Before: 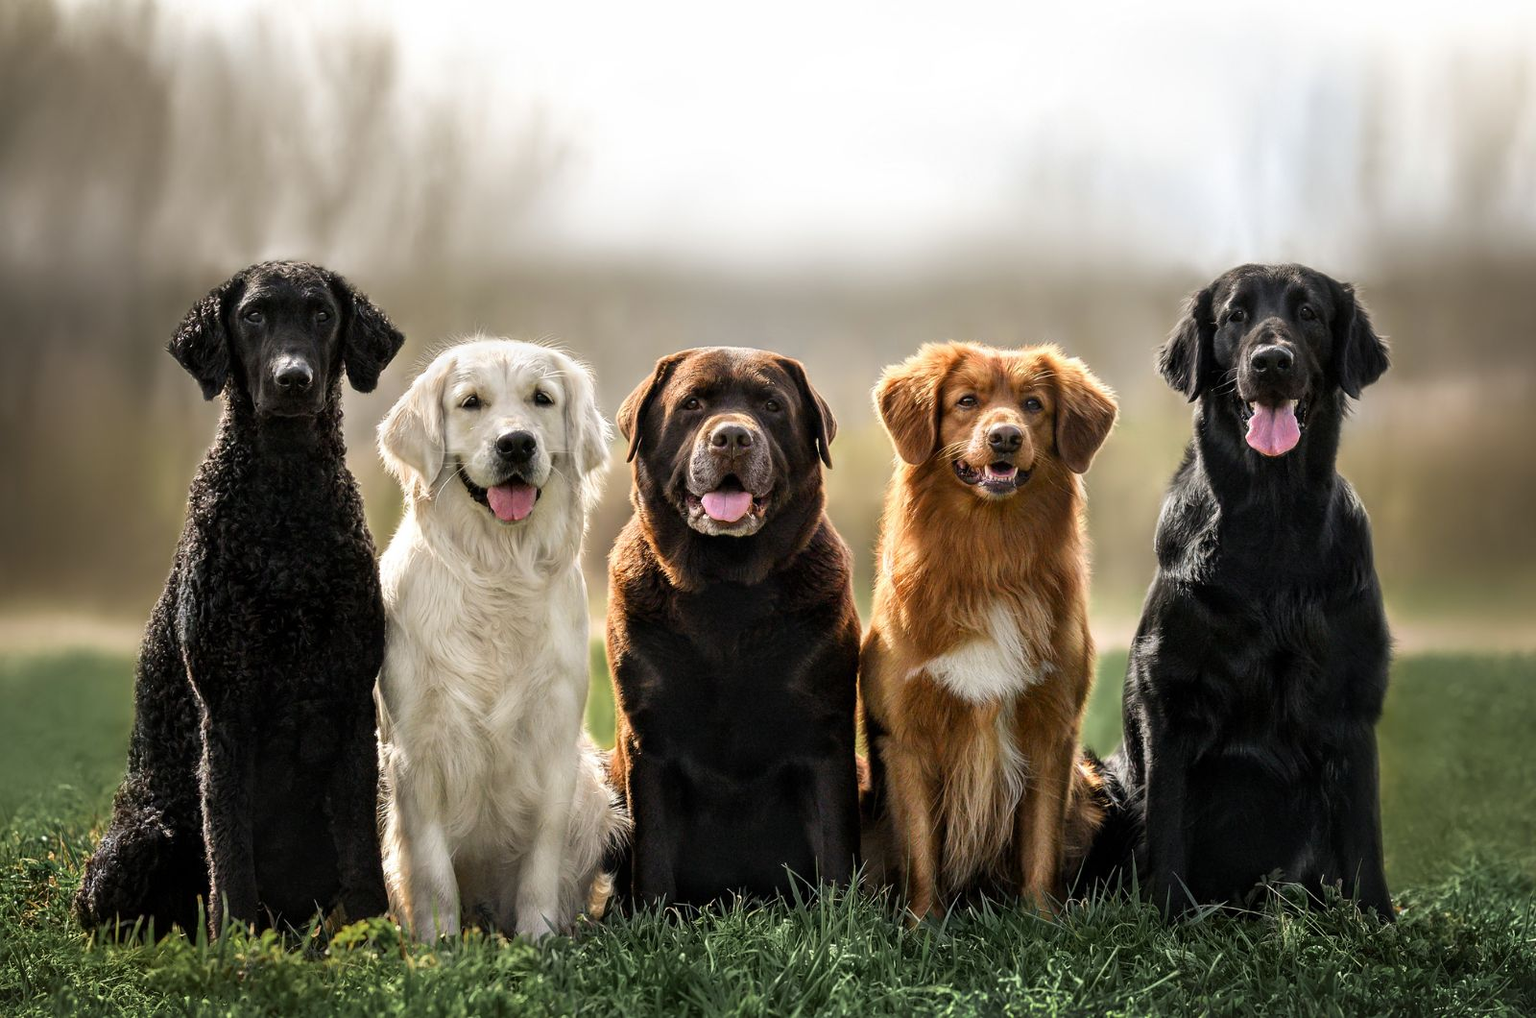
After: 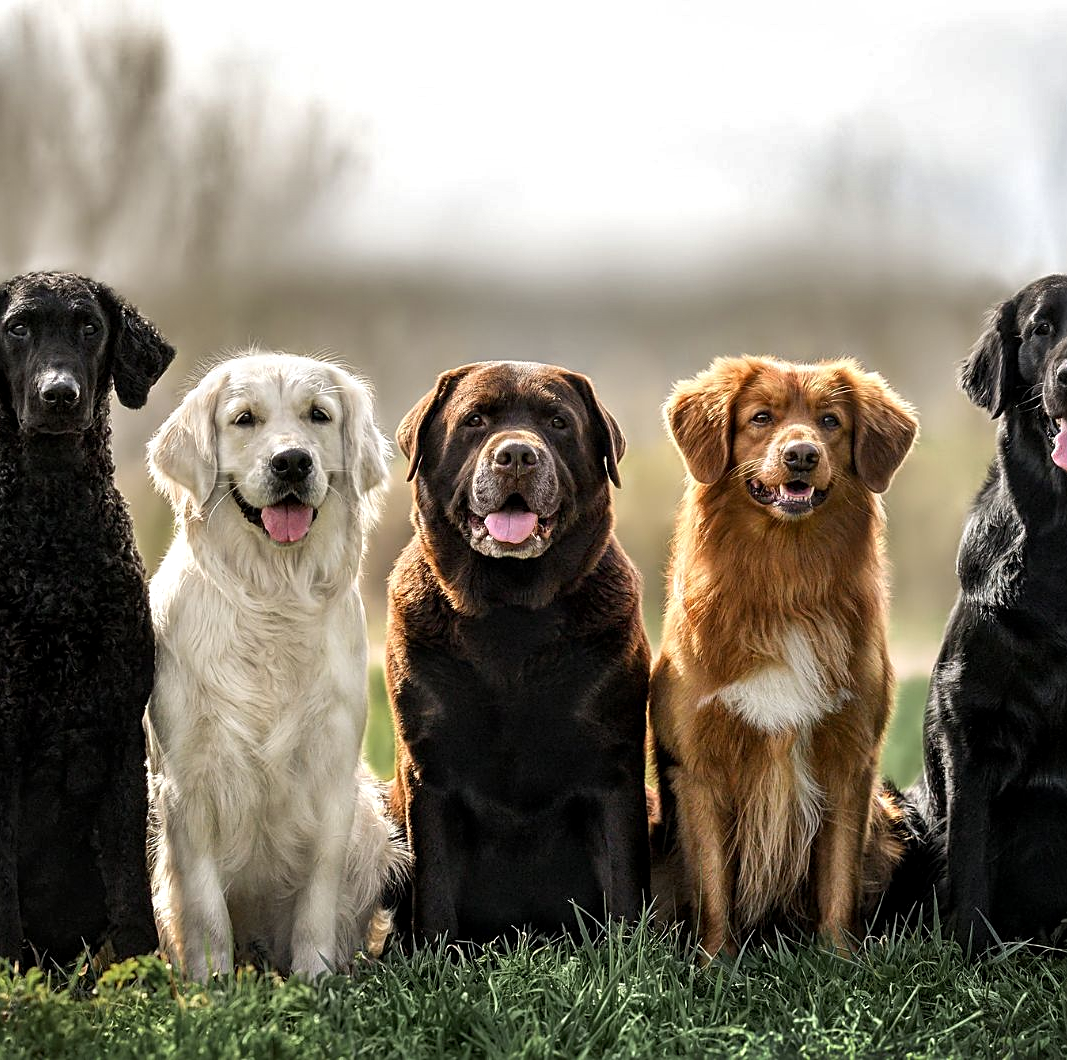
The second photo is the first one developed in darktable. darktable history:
tone equalizer: mask exposure compensation -0.501 EV
sharpen: on, module defaults
crop and rotate: left 15.397%, right 17.864%
shadows and highlights: radius 106.02, shadows 23.22, highlights -57.89, low approximation 0.01, soften with gaussian
local contrast: highlights 107%, shadows 98%, detail 119%, midtone range 0.2
